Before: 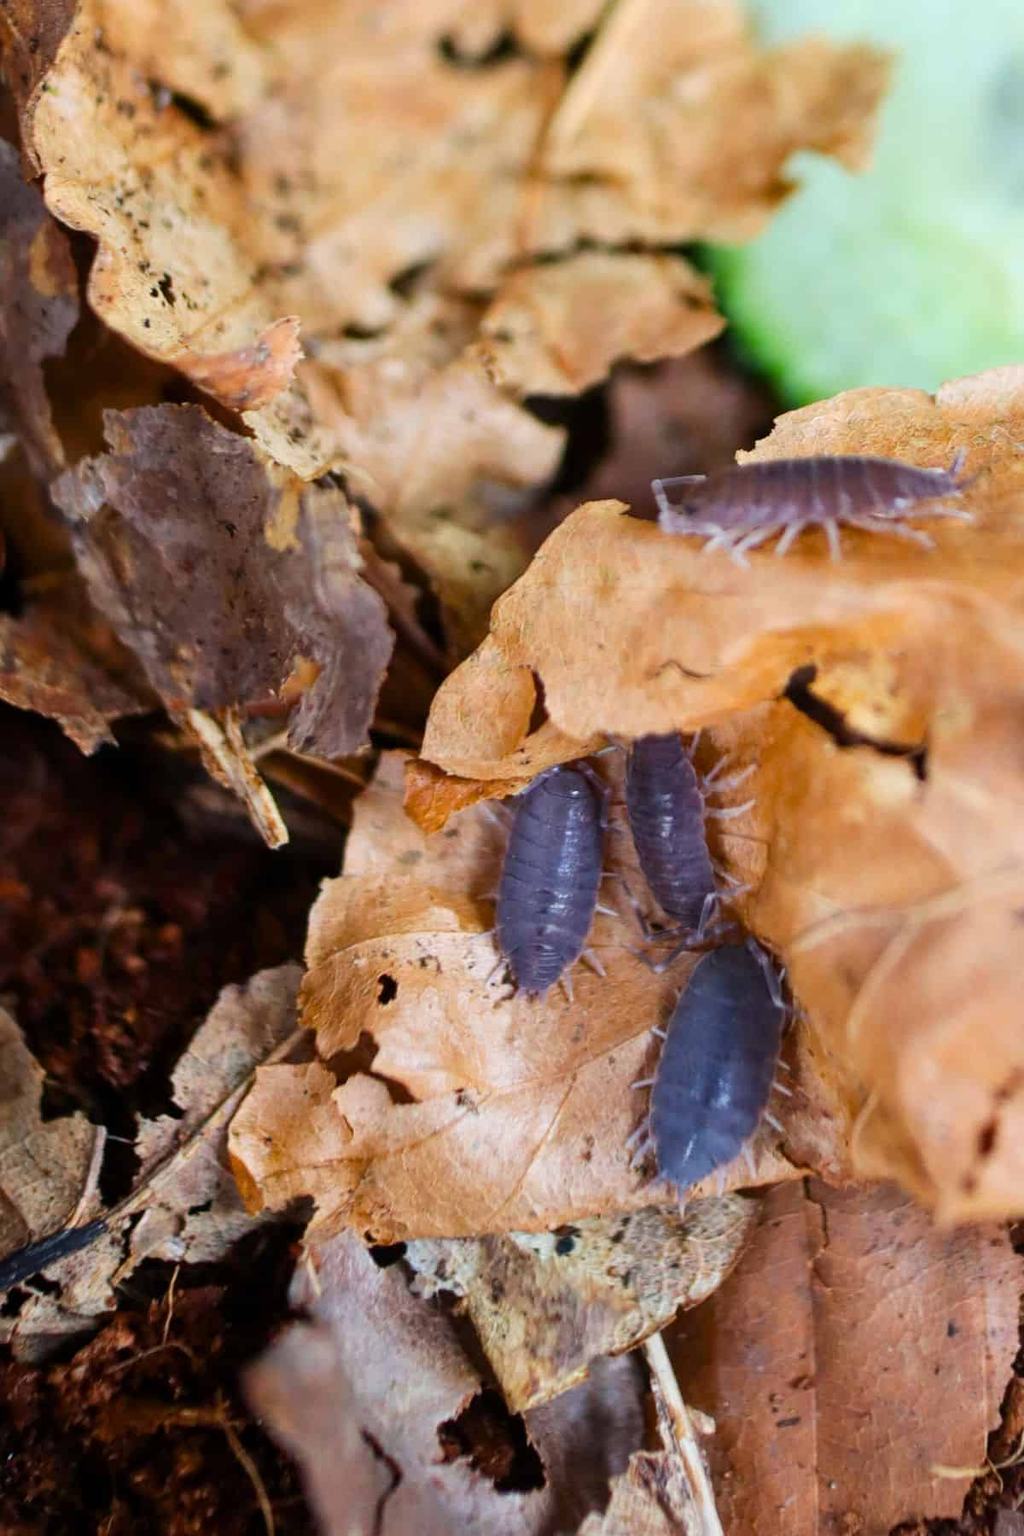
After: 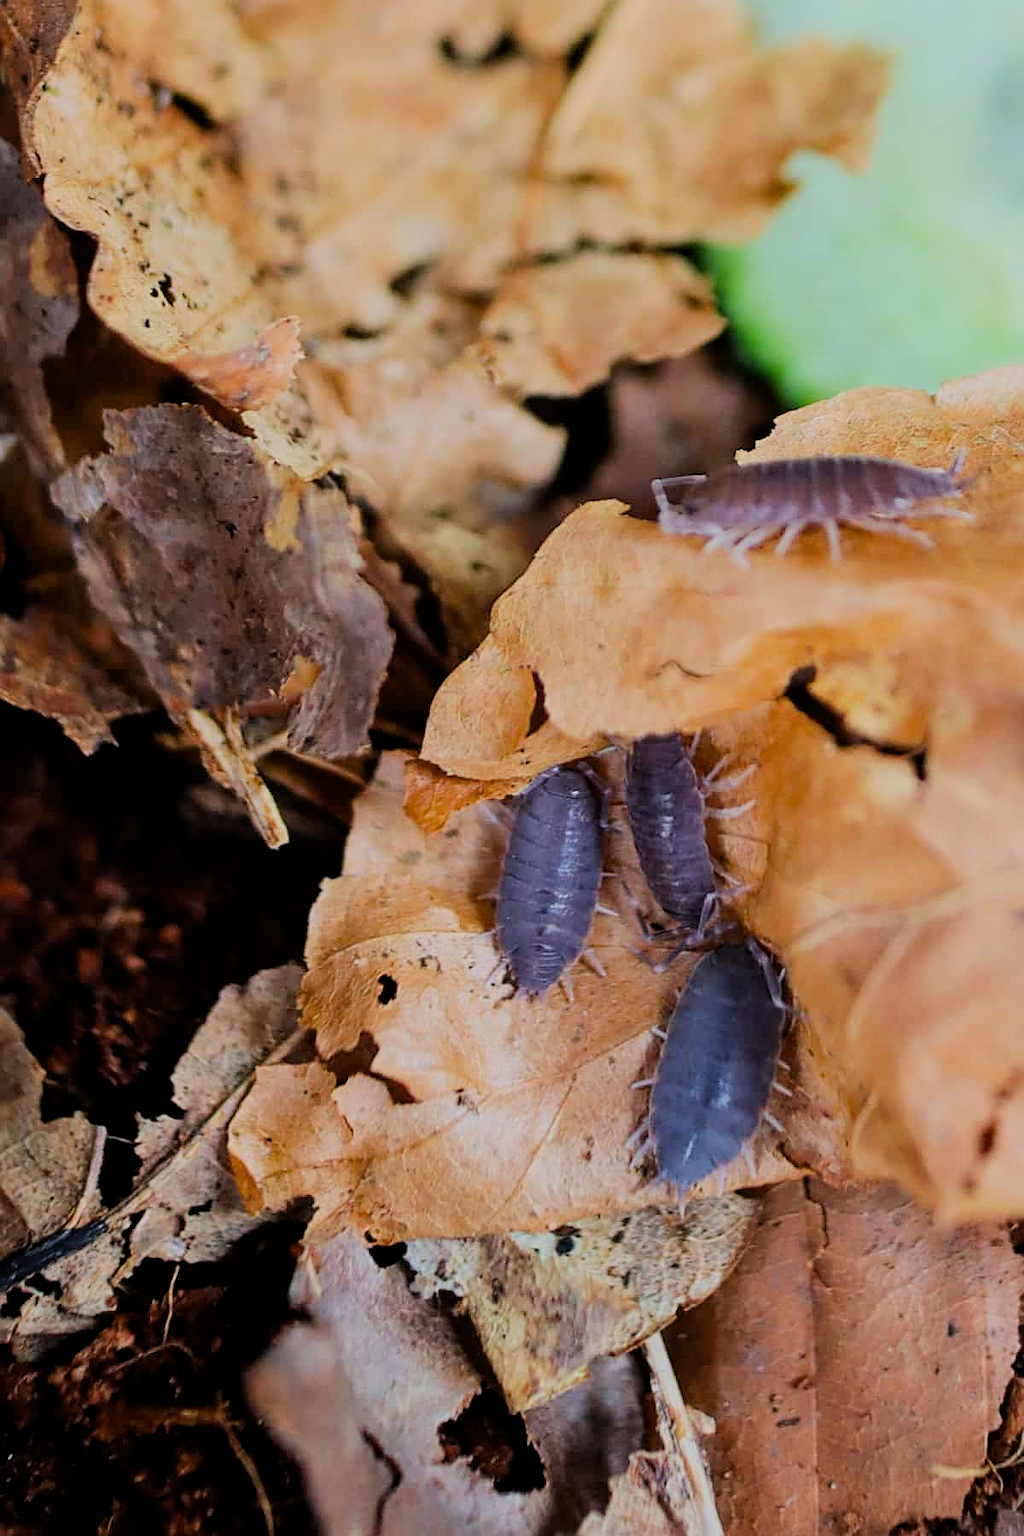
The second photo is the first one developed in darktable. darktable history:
sharpen: amount 0.6
filmic rgb: black relative exposure -7.15 EV, white relative exposure 5.36 EV, hardness 3.02, color science v6 (2022)
